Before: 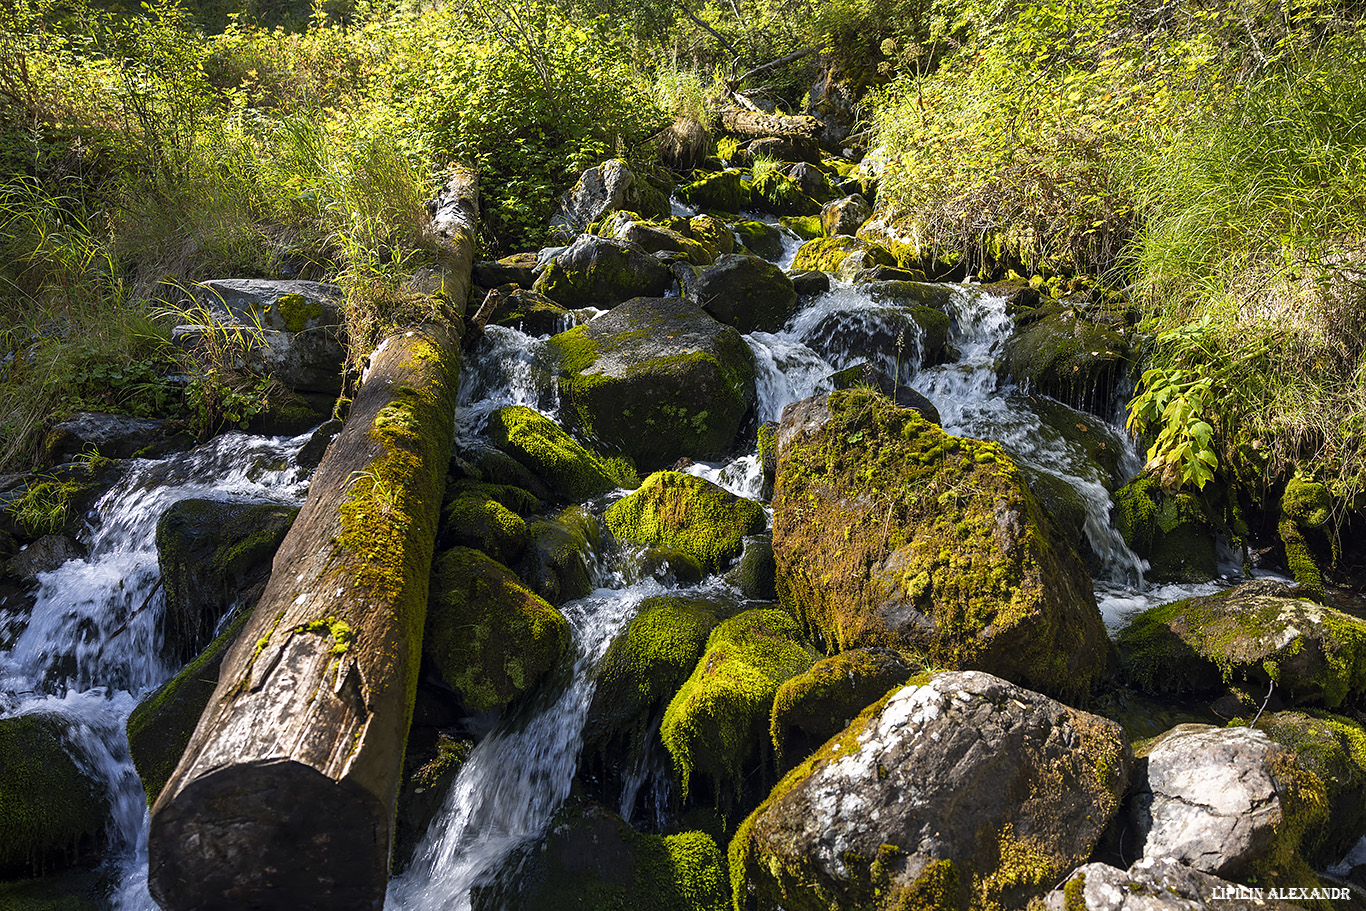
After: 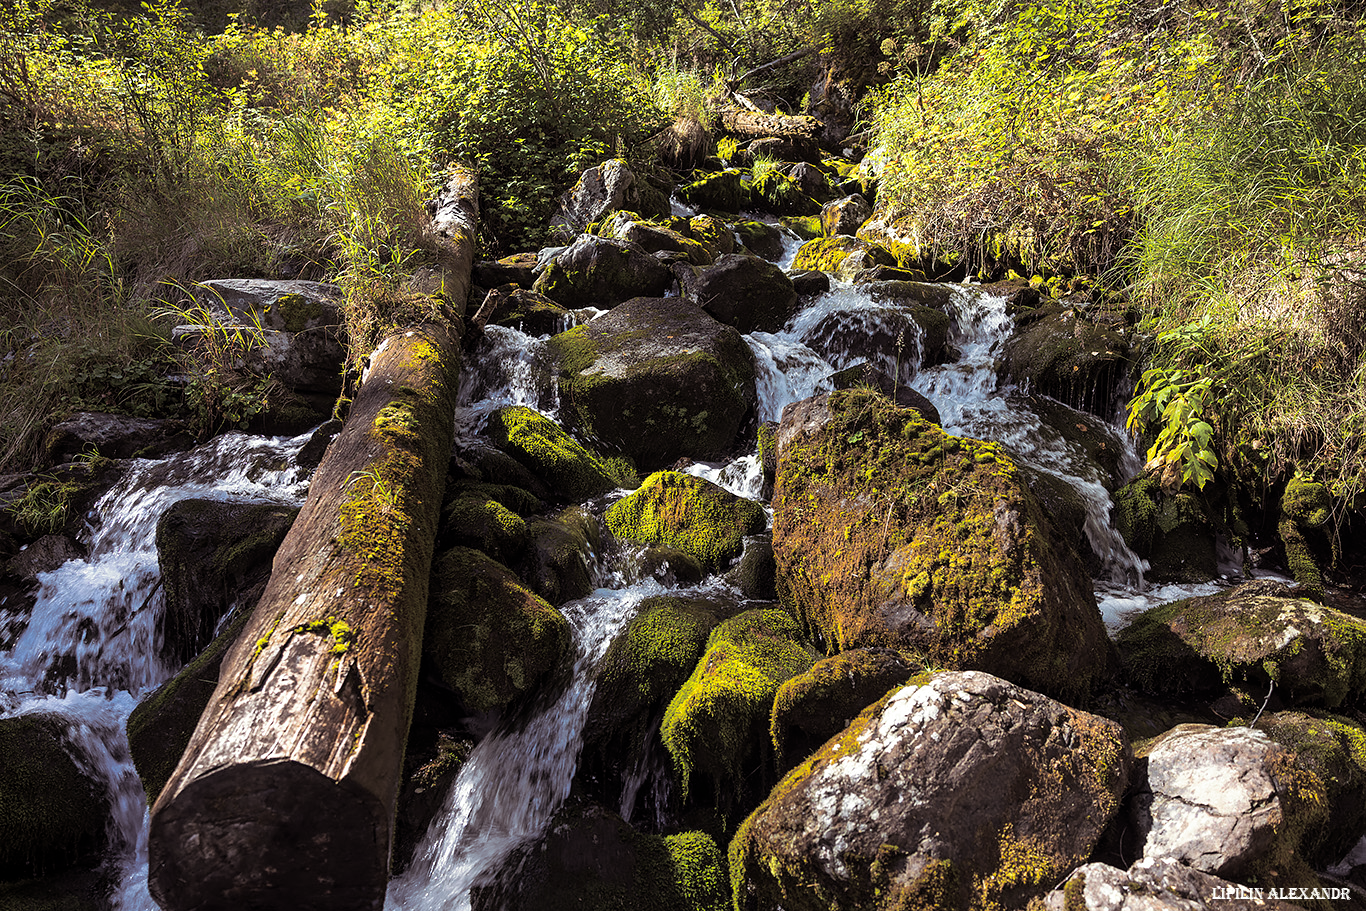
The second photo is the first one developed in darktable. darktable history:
tone equalizer: on, module defaults
split-toning: shadows › saturation 0.2
